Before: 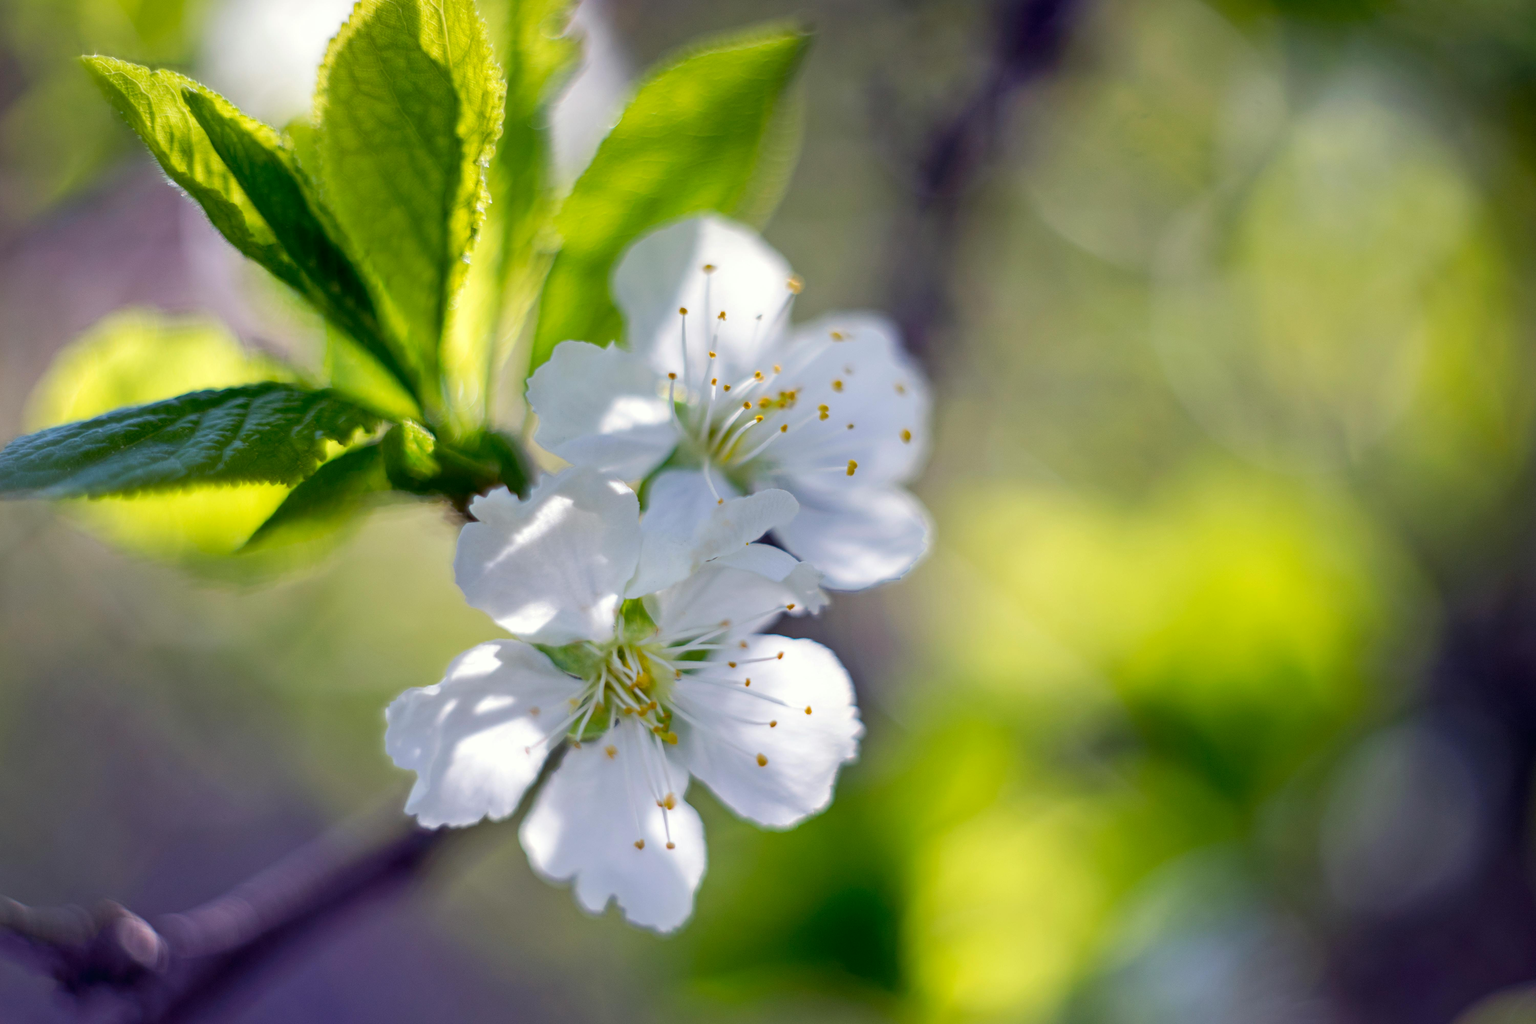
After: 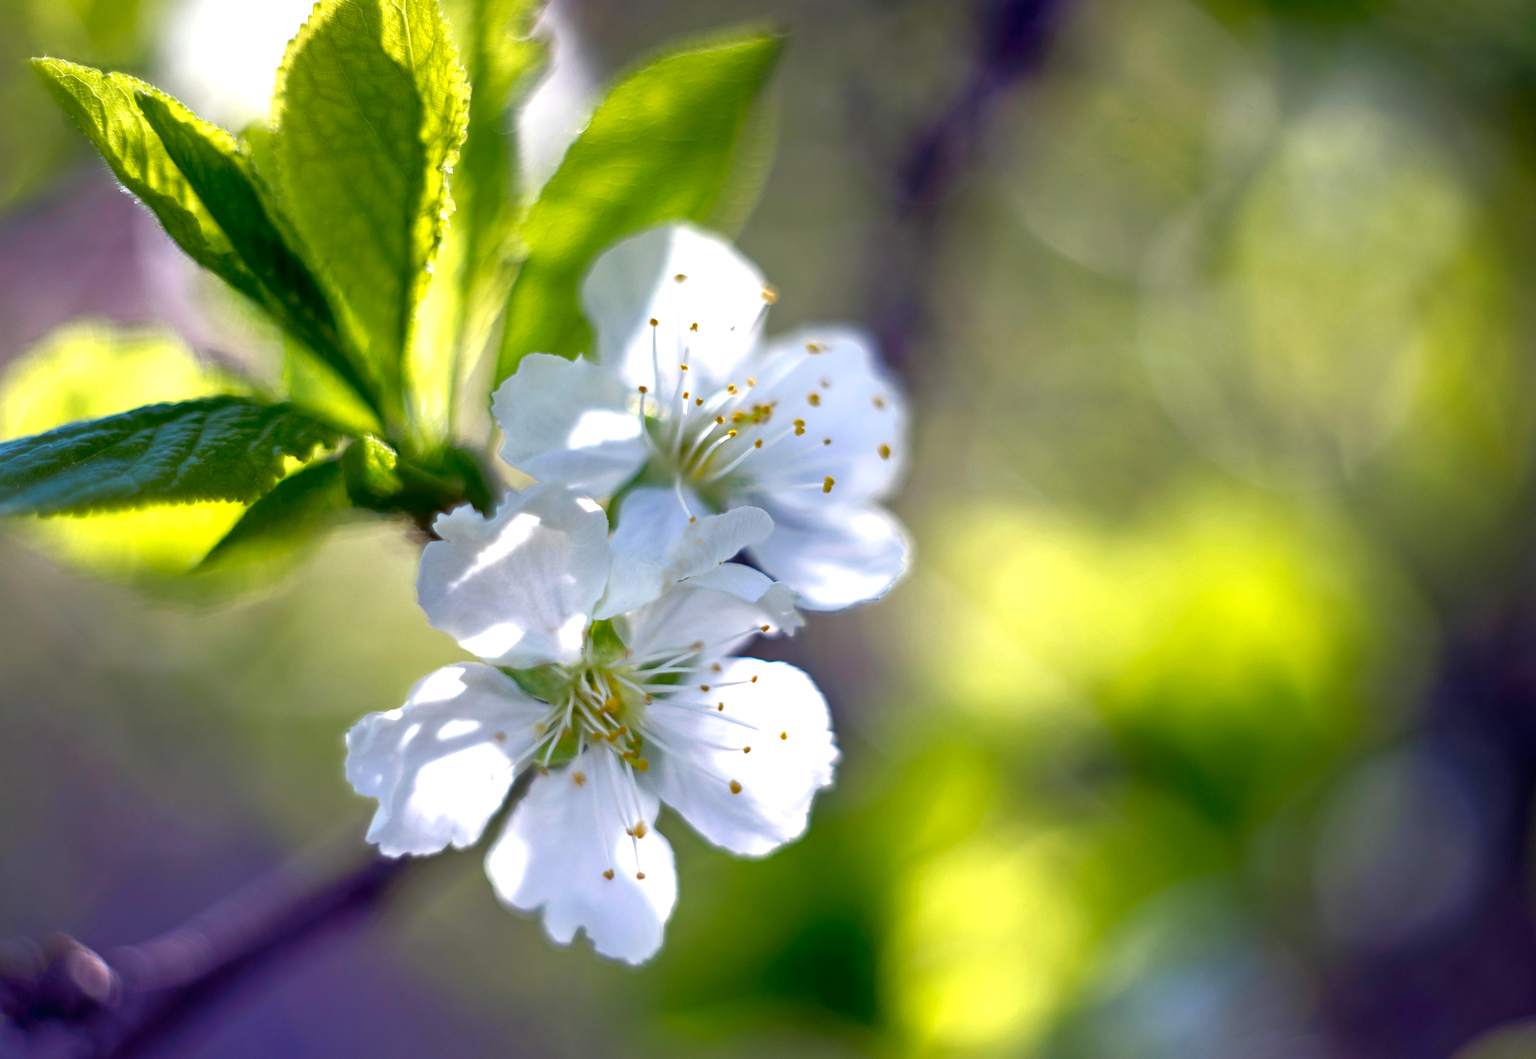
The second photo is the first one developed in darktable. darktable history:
crop and rotate: left 3.374%
color zones: curves: ch1 [(0.25, 0.5) (0.747, 0.71)]
tone equalizer: -8 EV 0.001 EV, -7 EV -0.003 EV, -6 EV 0.001 EV, -5 EV -0.023 EV, -4 EV -0.103 EV, -3 EV -0.161 EV, -2 EV 0.269 EV, -1 EV 0.705 EV, +0 EV 0.477 EV, edges refinement/feathering 500, mask exposure compensation -1.57 EV, preserve details no
